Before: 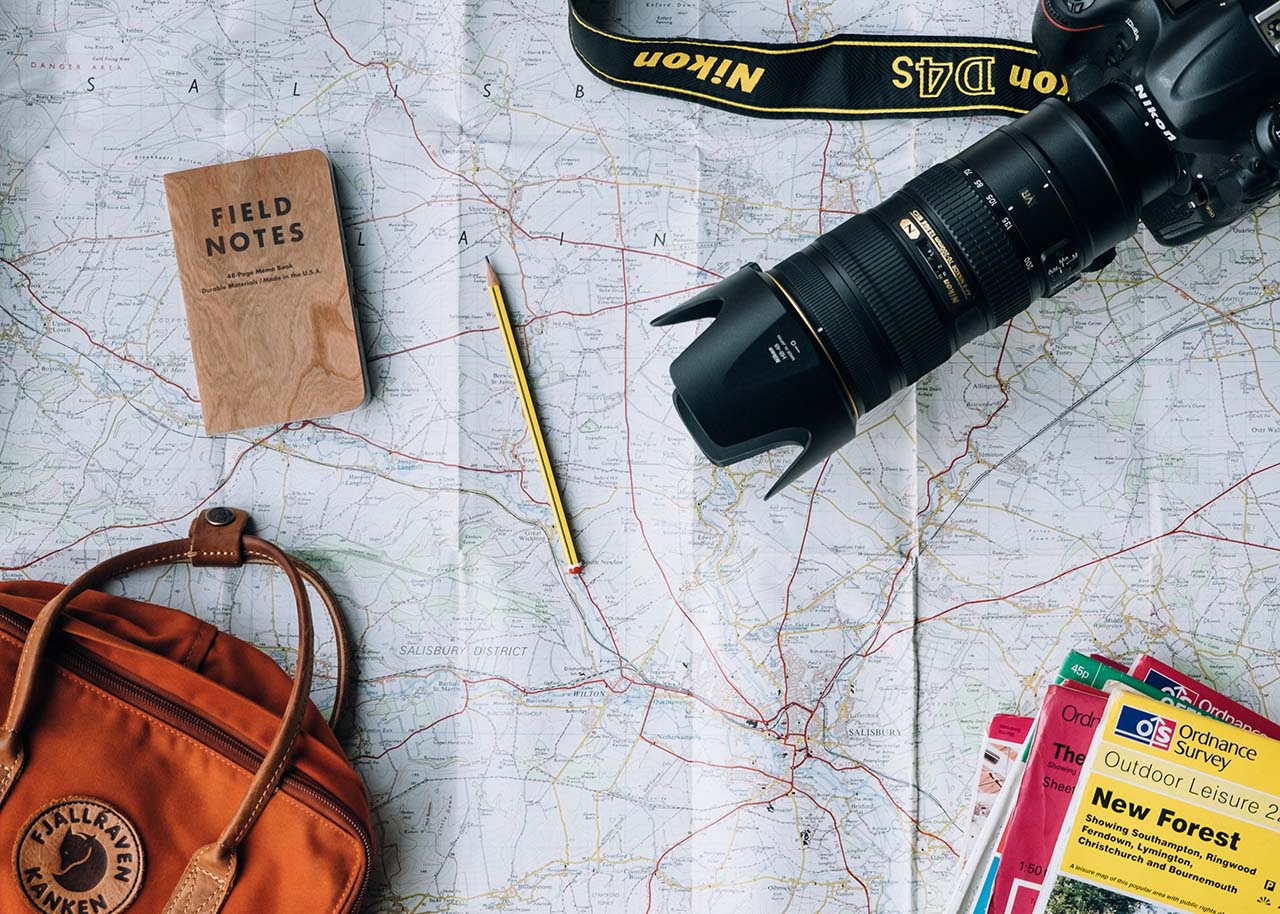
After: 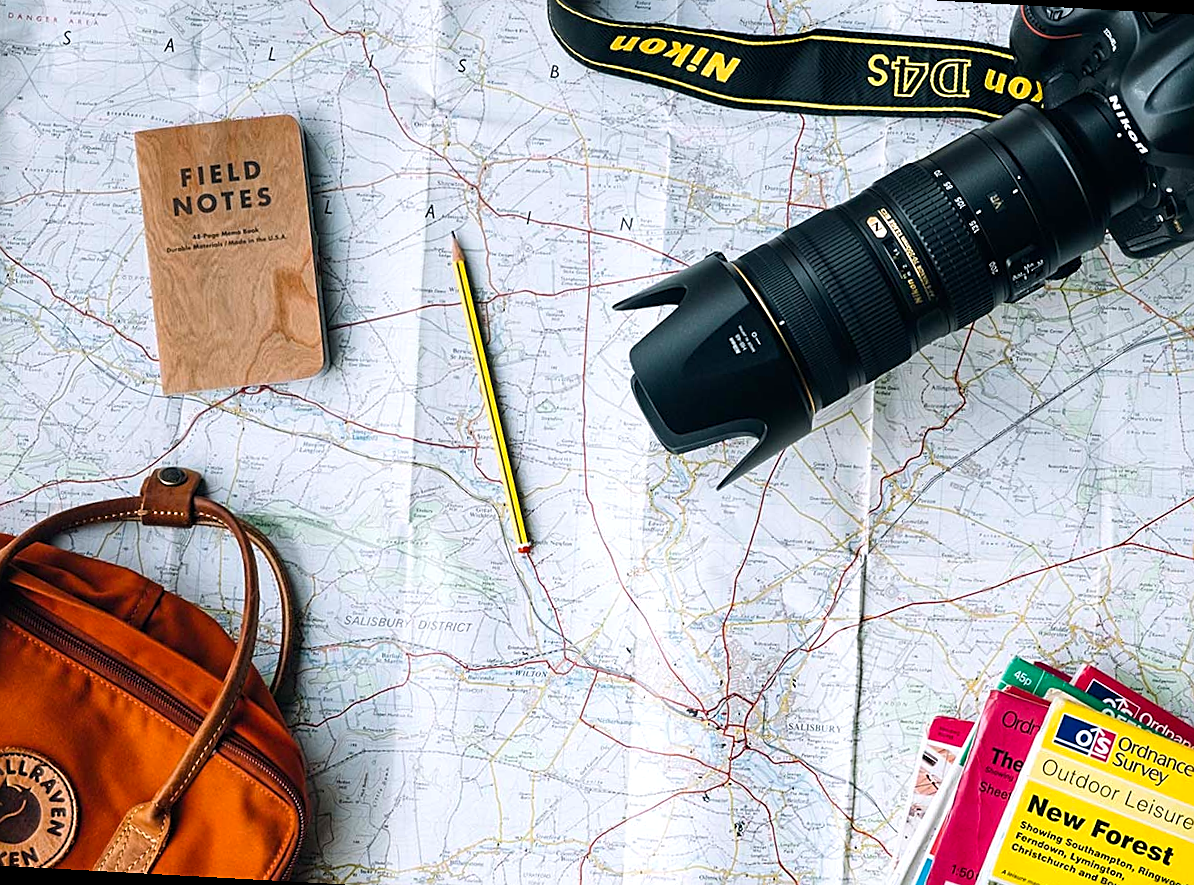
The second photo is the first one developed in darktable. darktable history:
color balance rgb: perceptual saturation grading › global saturation 25.163%, perceptual brilliance grading › highlights 7.77%, perceptual brilliance grading › mid-tones 4.086%, perceptual brilliance grading › shadows 1.973%
sharpen: on, module defaults
crop and rotate: angle -3.13°, left 5.263%, top 5.22%, right 4.775%, bottom 4.611%
